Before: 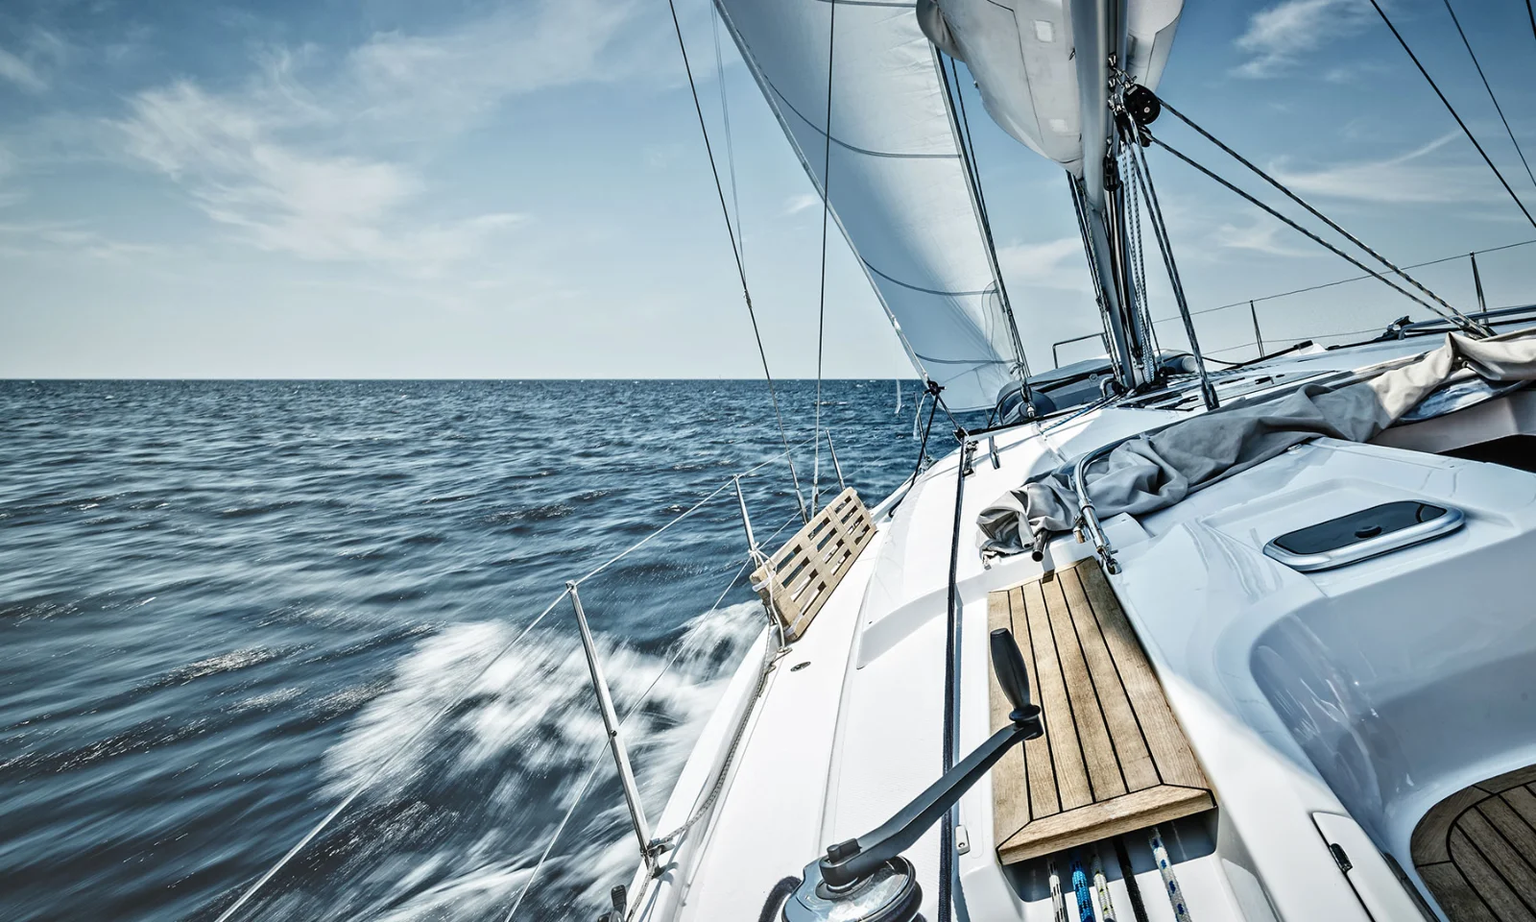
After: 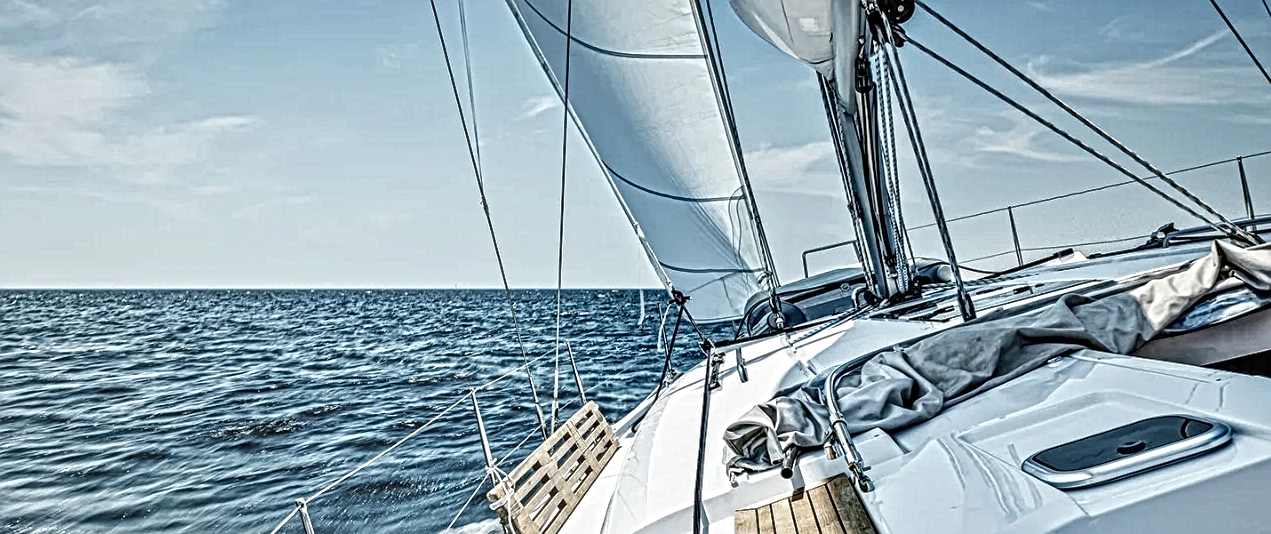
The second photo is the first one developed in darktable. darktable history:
tone equalizer: on, module defaults
crop: left 18.38%, top 11.092%, right 2.134%, bottom 33.217%
local contrast: mode bilateral grid, contrast 20, coarseness 3, detail 300%, midtone range 0.2
white balance: emerald 1
